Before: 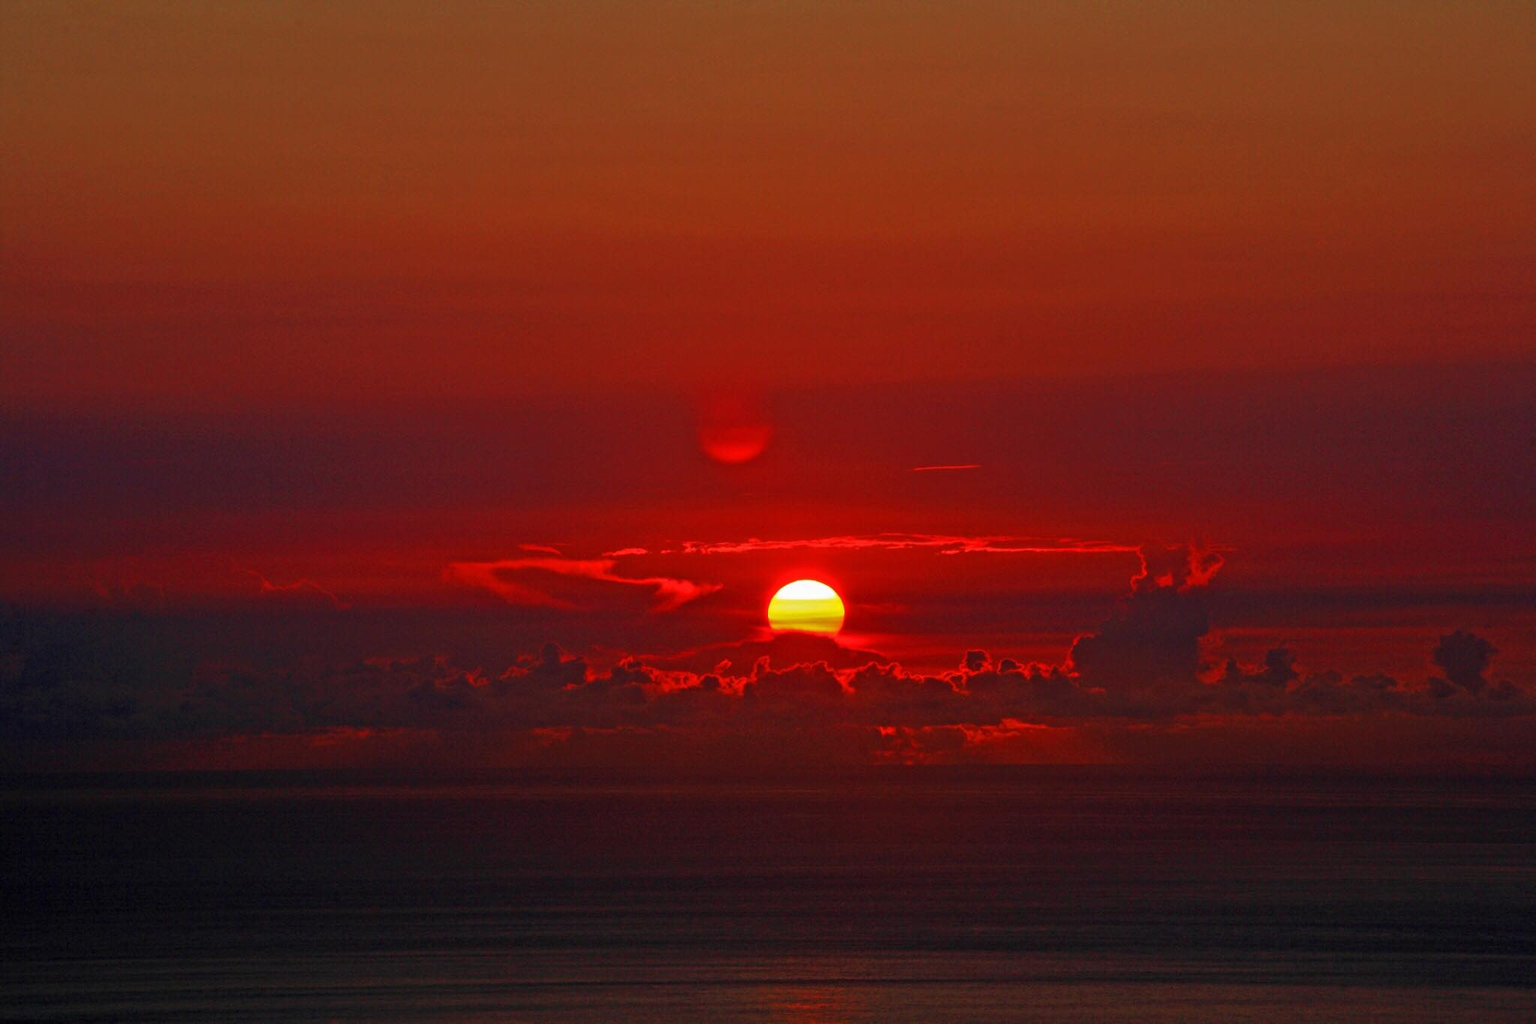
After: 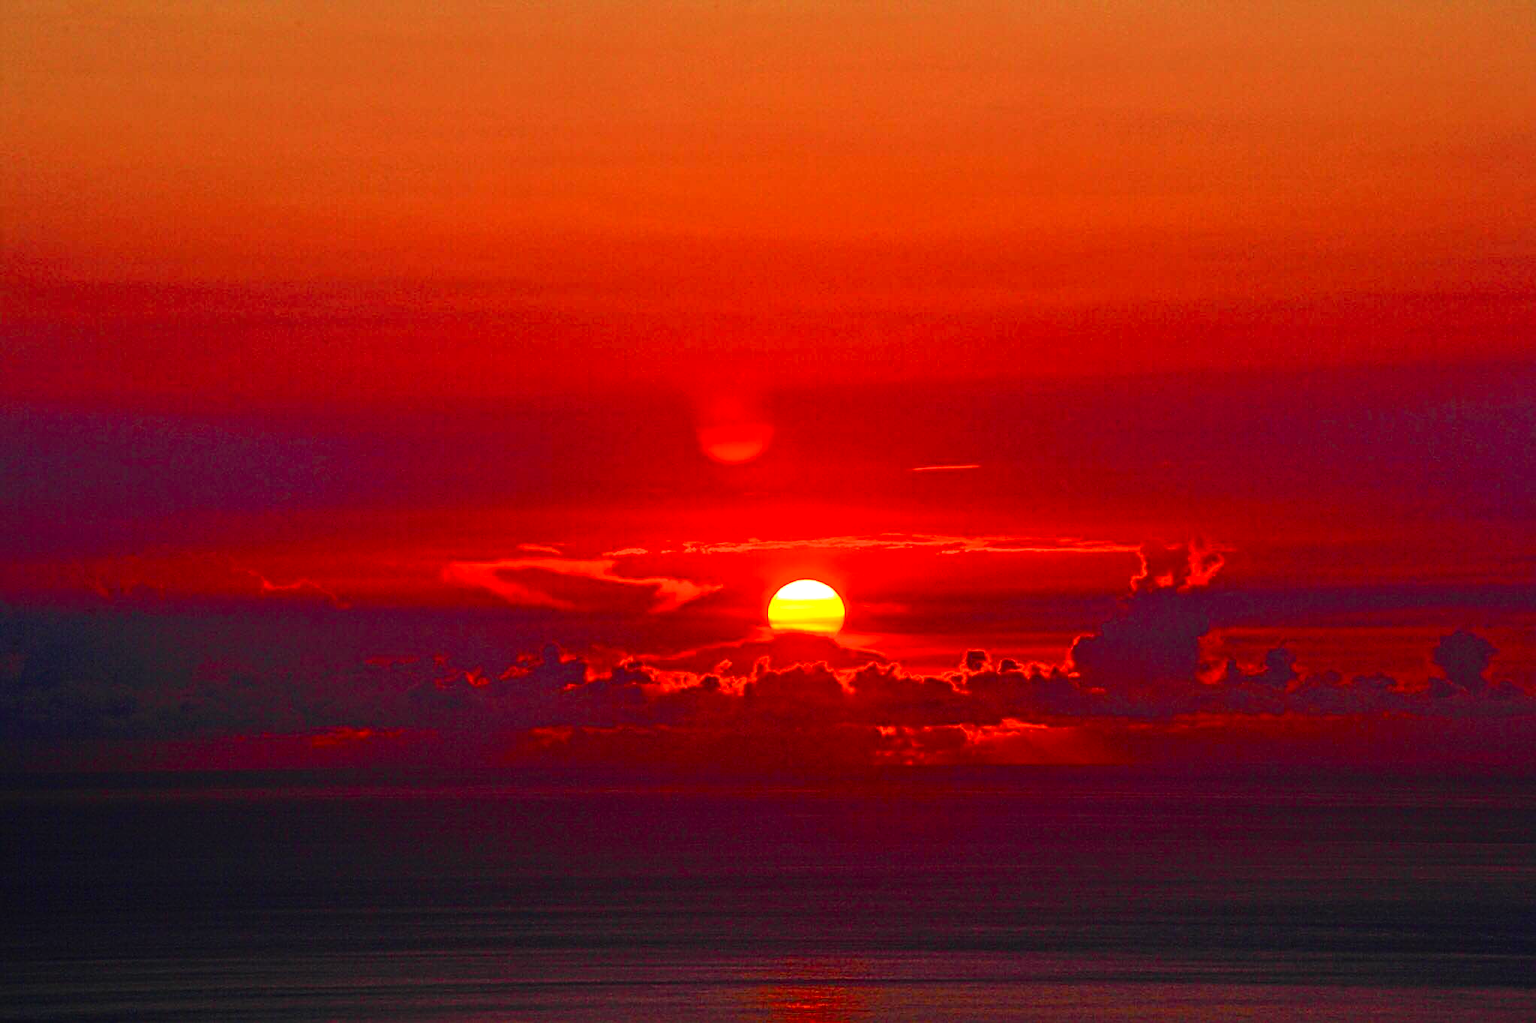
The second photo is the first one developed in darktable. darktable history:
tone curve: curves: ch0 [(0, 0.023) (0.103, 0.087) (0.295, 0.297) (0.445, 0.531) (0.553, 0.665) (0.735, 0.843) (0.994, 1)]; ch1 [(0, 0) (0.427, 0.346) (0.456, 0.426) (0.484, 0.483) (0.509, 0.514) (0.535, 0.56) (0.581, 0.632) (0.646, 0.715) (1, 1)]; ch2 [(0, 0) (0.369, 0.388) (0.449, 0.431) (0.501, 0.495) (0.533, 0.518) (0.572, 0.612) (0.677, 0.752) (1, 1)], color space Lab, independent channels, preserve colors none
sharpen: on, module defaults
exposure: black level correction 0, exposure 0.7 EV, compensate exposure bias true, compensate highlight preservation false
